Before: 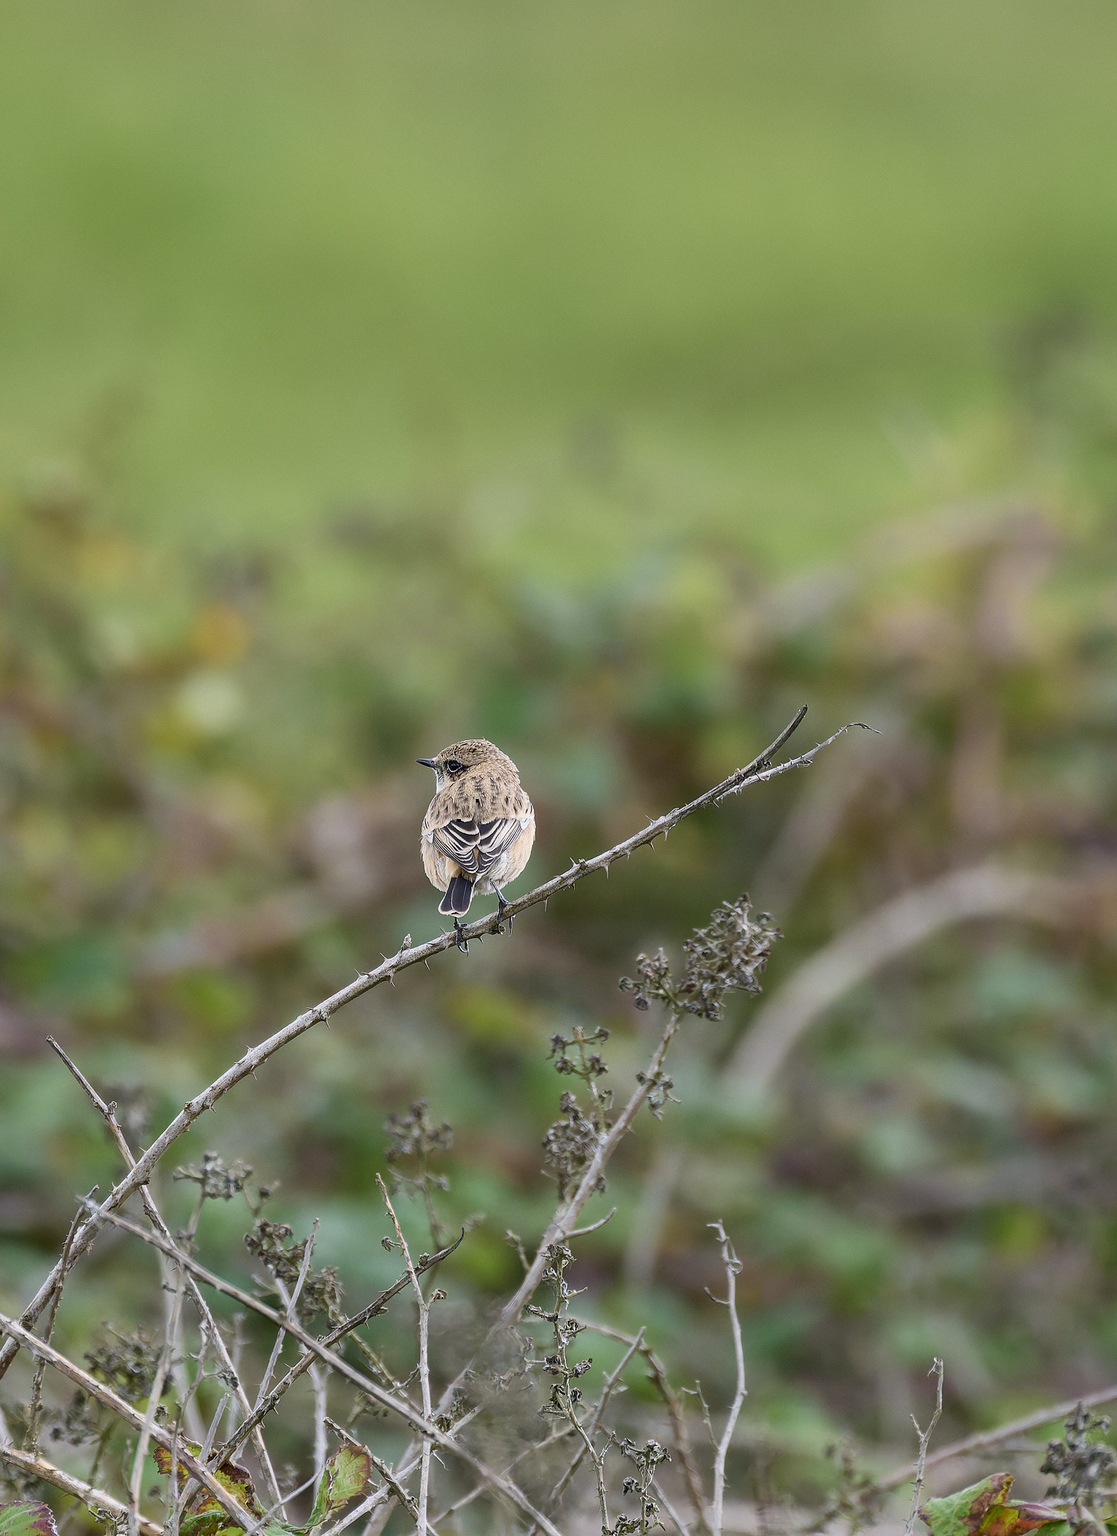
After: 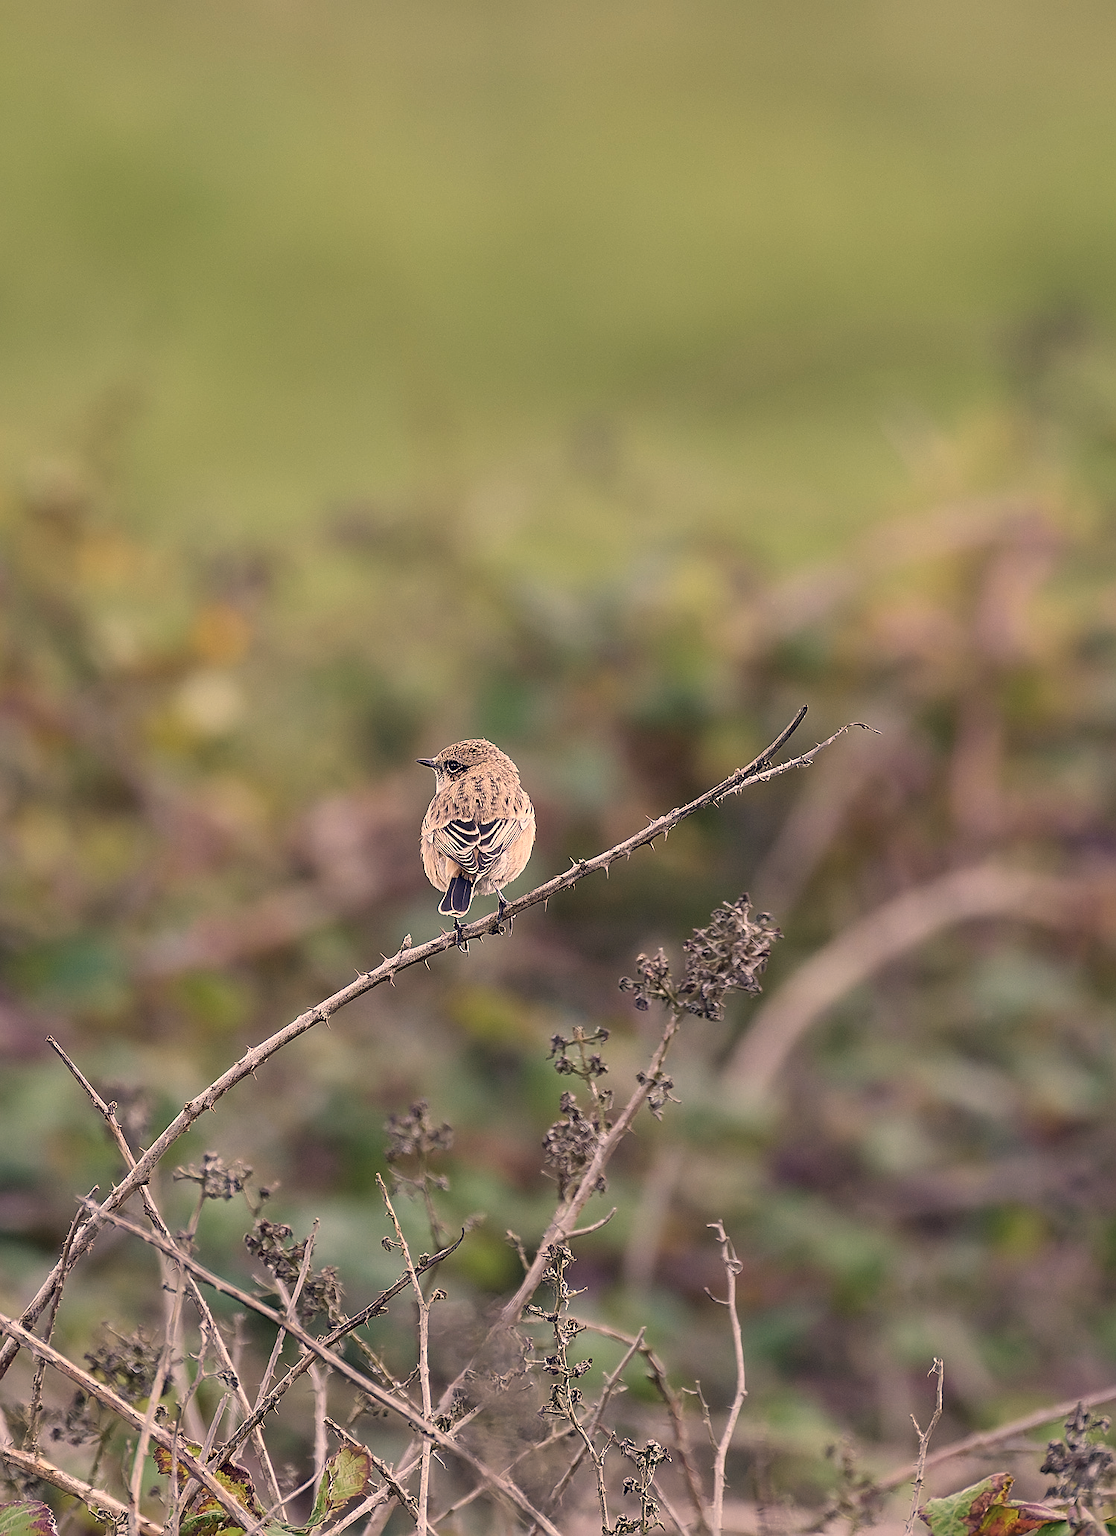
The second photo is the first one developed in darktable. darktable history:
sharpen: on, module defaults
color correction: highlights a* 19.59, highlights b* 27.49, shadows a* 3.46, shadows b* -17.28, saturation 0.73
